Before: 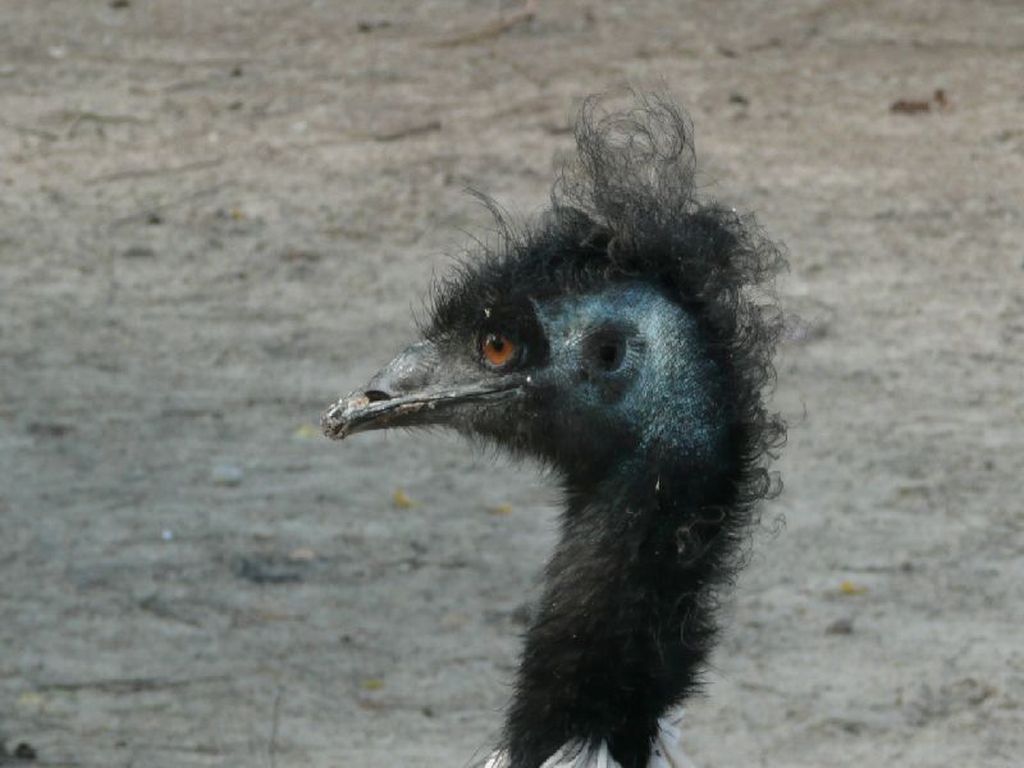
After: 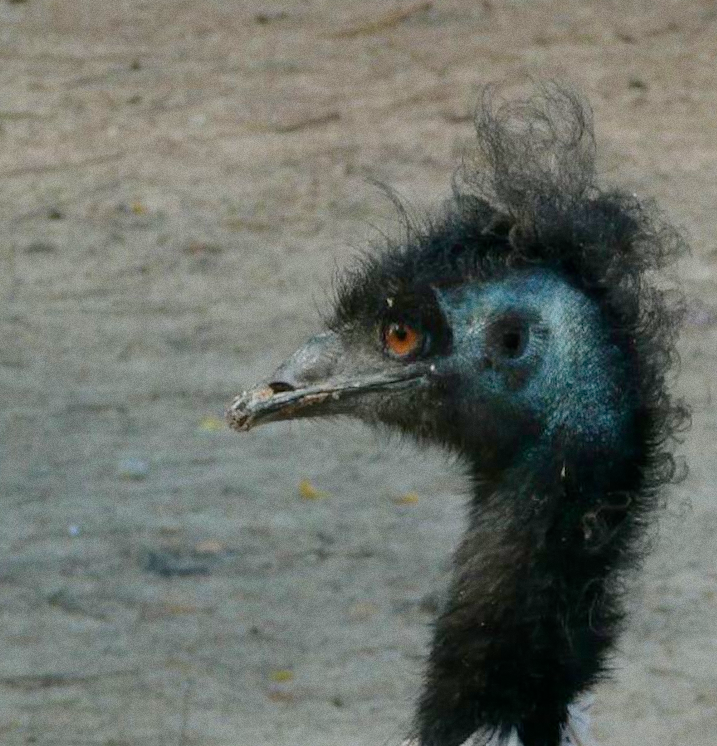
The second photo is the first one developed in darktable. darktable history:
grain: on, module defaults
velvia: strength 30%
rotate and perspective: rotation -1°, crop left 0.011, crop right 0.989, crop top 0.025, crop bottom 0.975
crop and rotate: left 9.061%, right 20.142%
filmic rgb: black relative exposure -16 EV, threshold -0.33 EV, transition 3.19 EV, structure ↔ texture 100%, target black luminance 0%, hardness 7.57, latitude 72.96%, contrast 0.908, highlights saturation mix 10%, shadows ↔ highlights balance -0.38%, add noise in highlights 0, preserve chrominance no, color science v4 (2020), iterations of high-quality reconstruction 10, enable highlight reconstruction true
